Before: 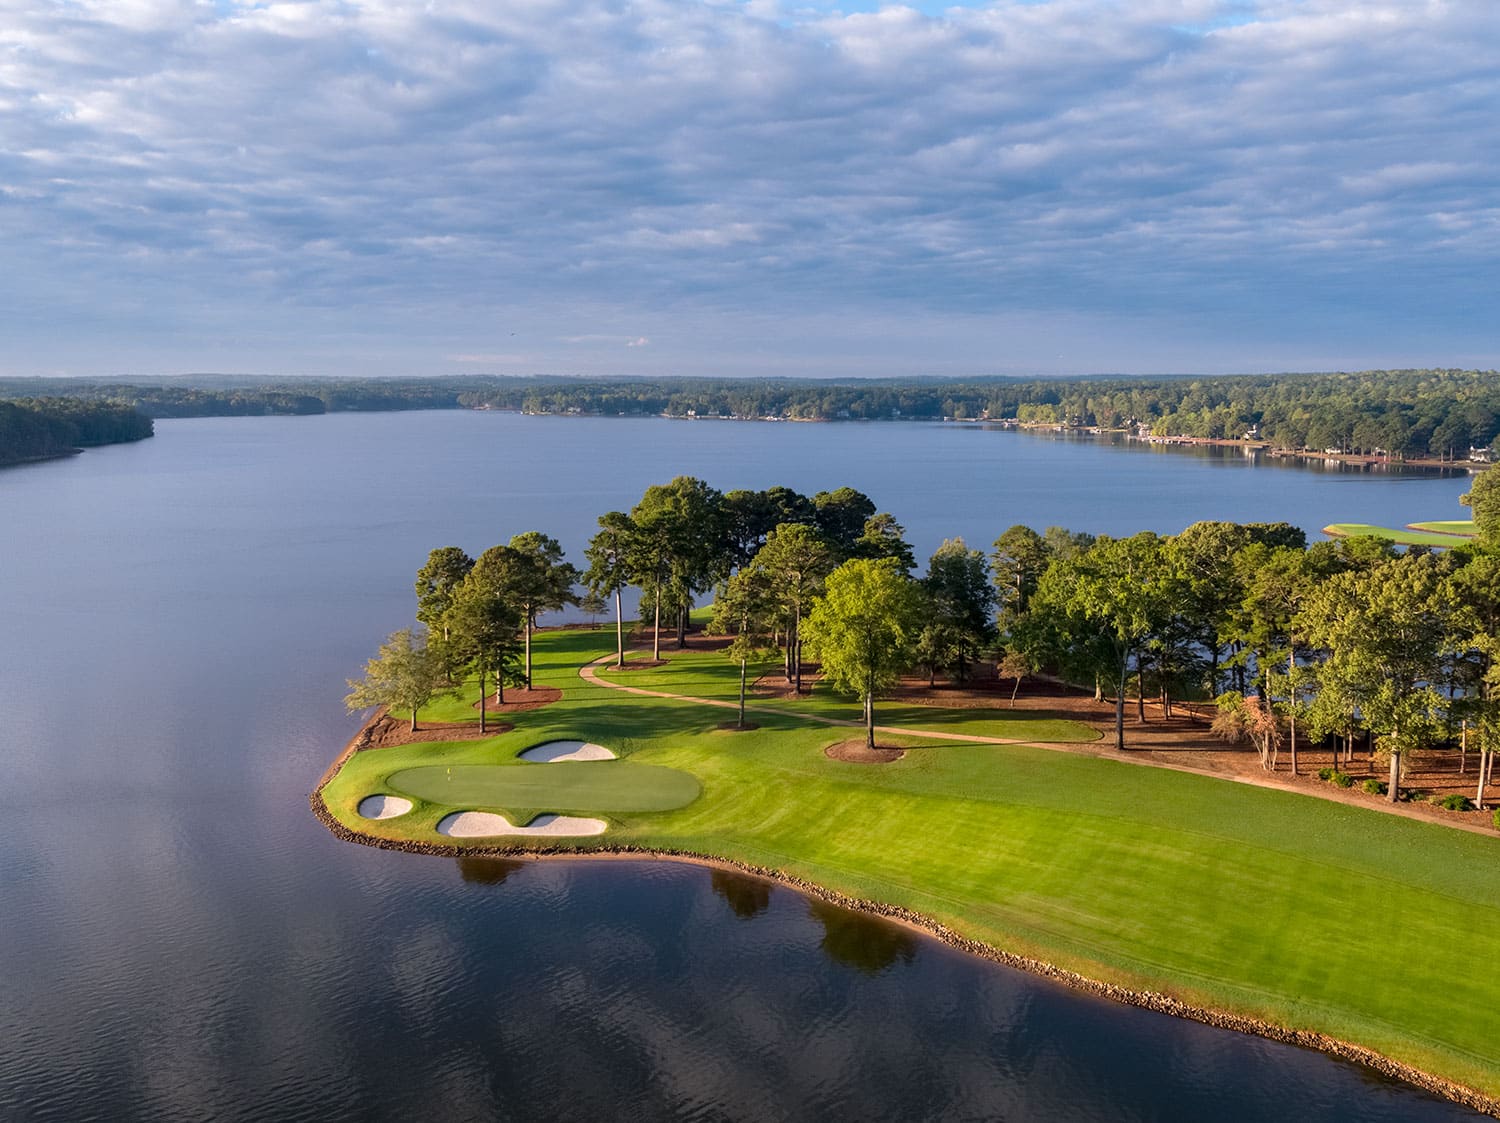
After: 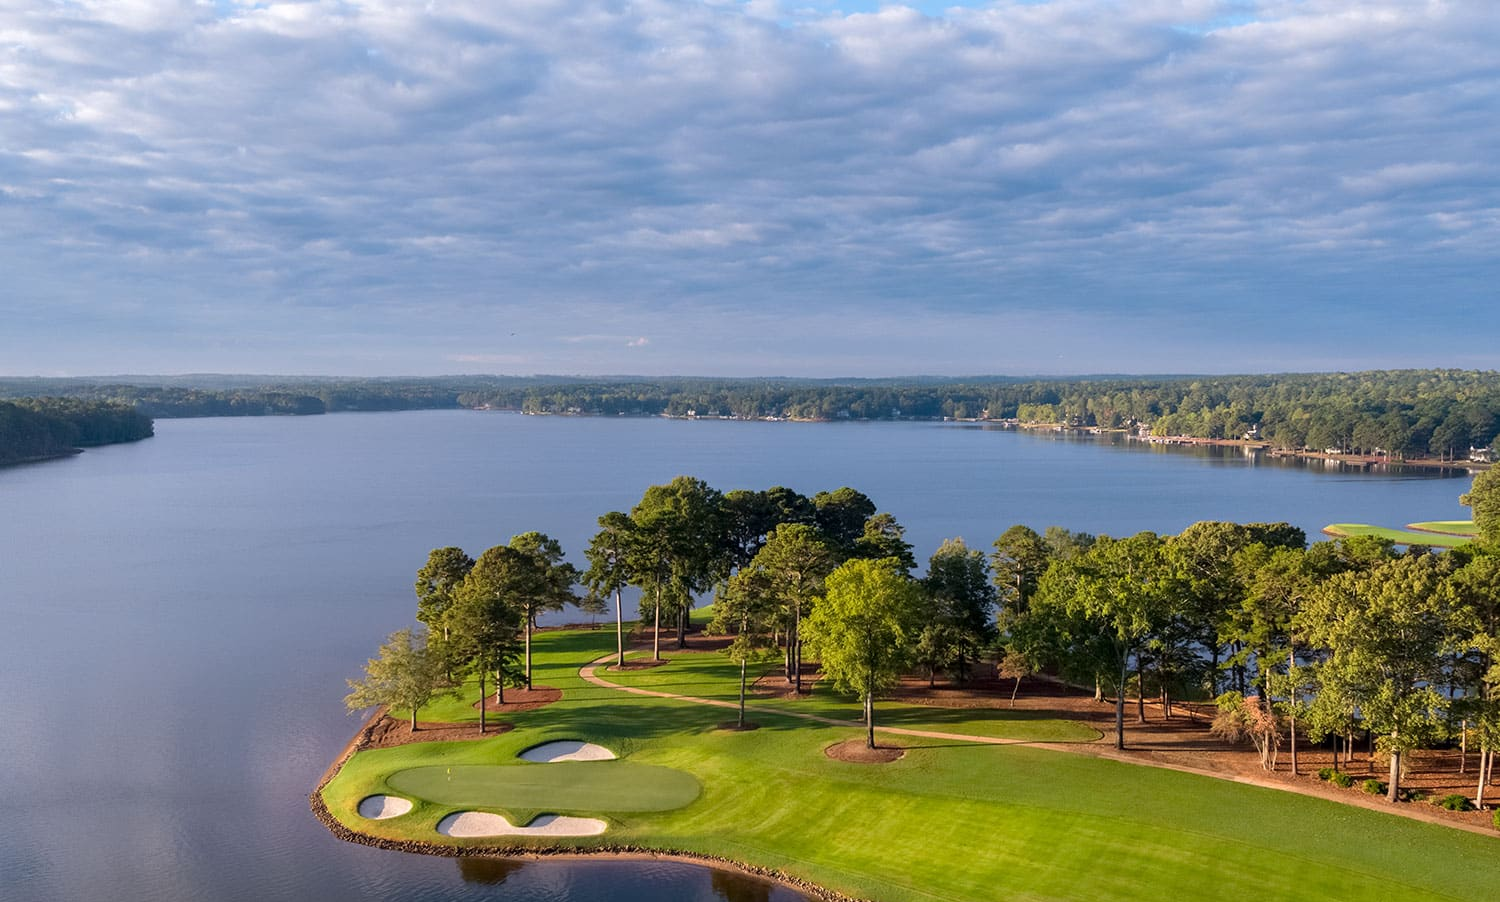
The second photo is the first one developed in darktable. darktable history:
crop: bottom 19.648%
